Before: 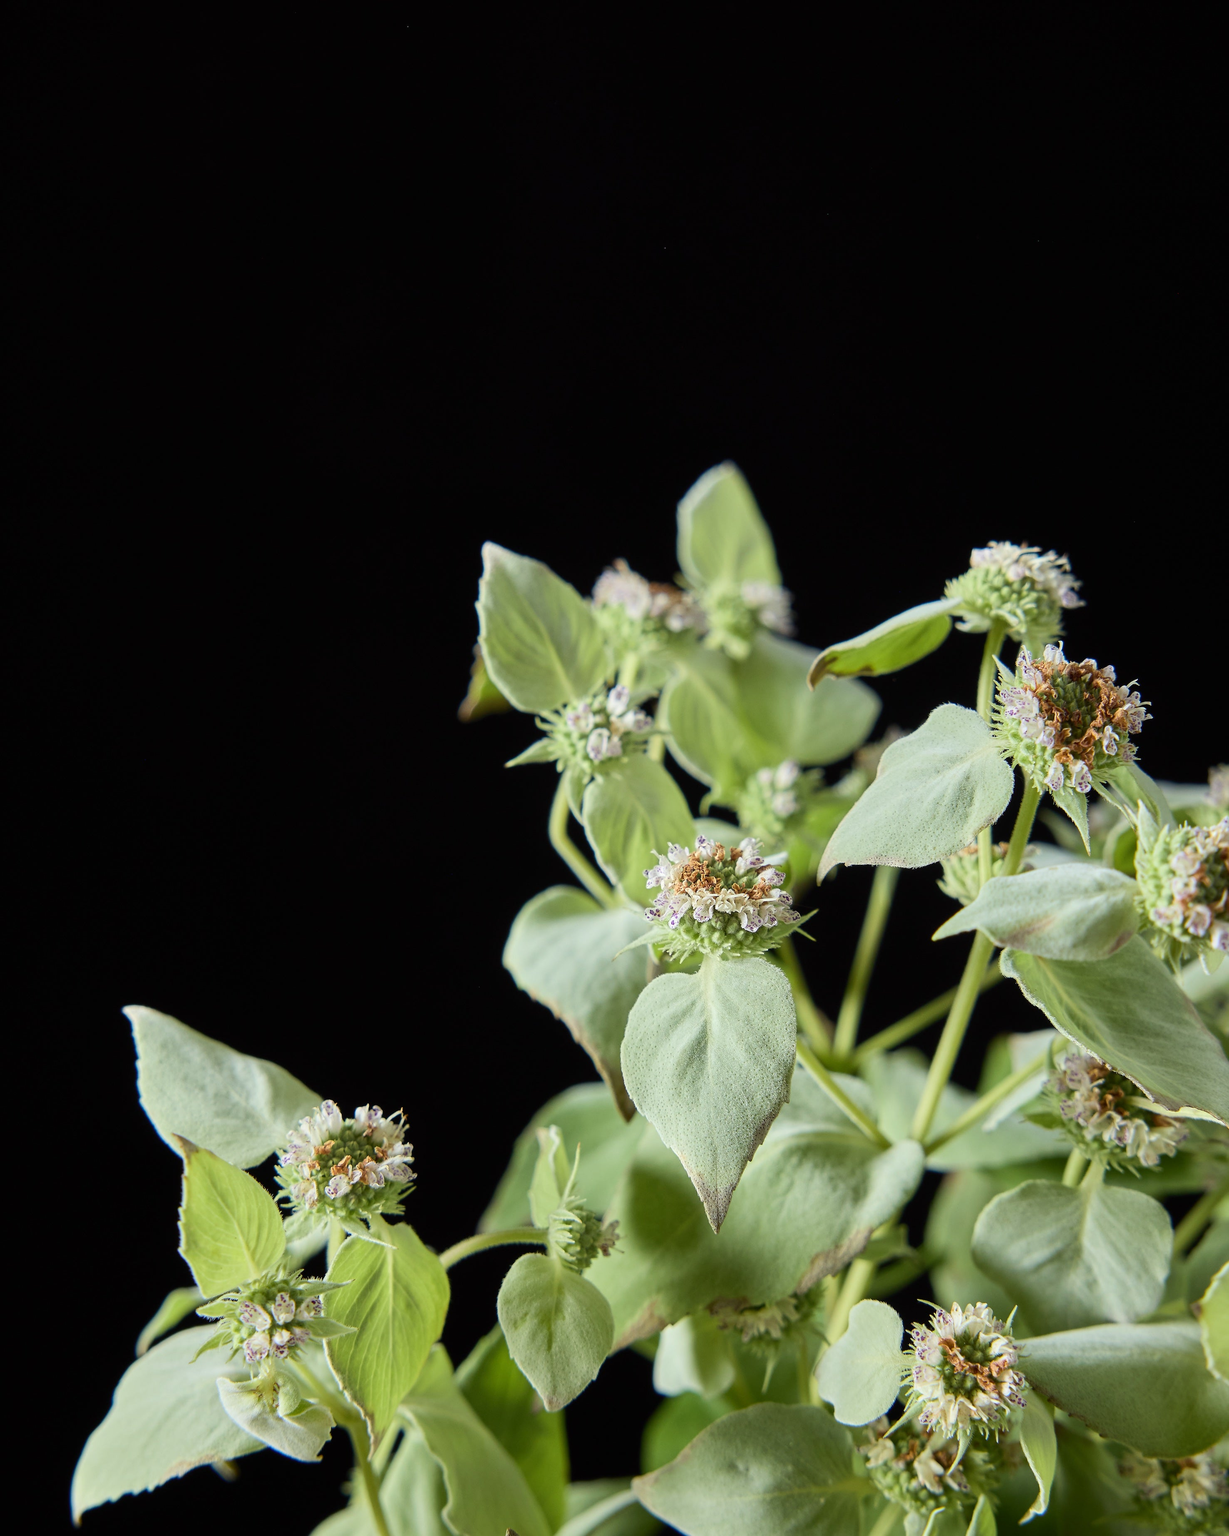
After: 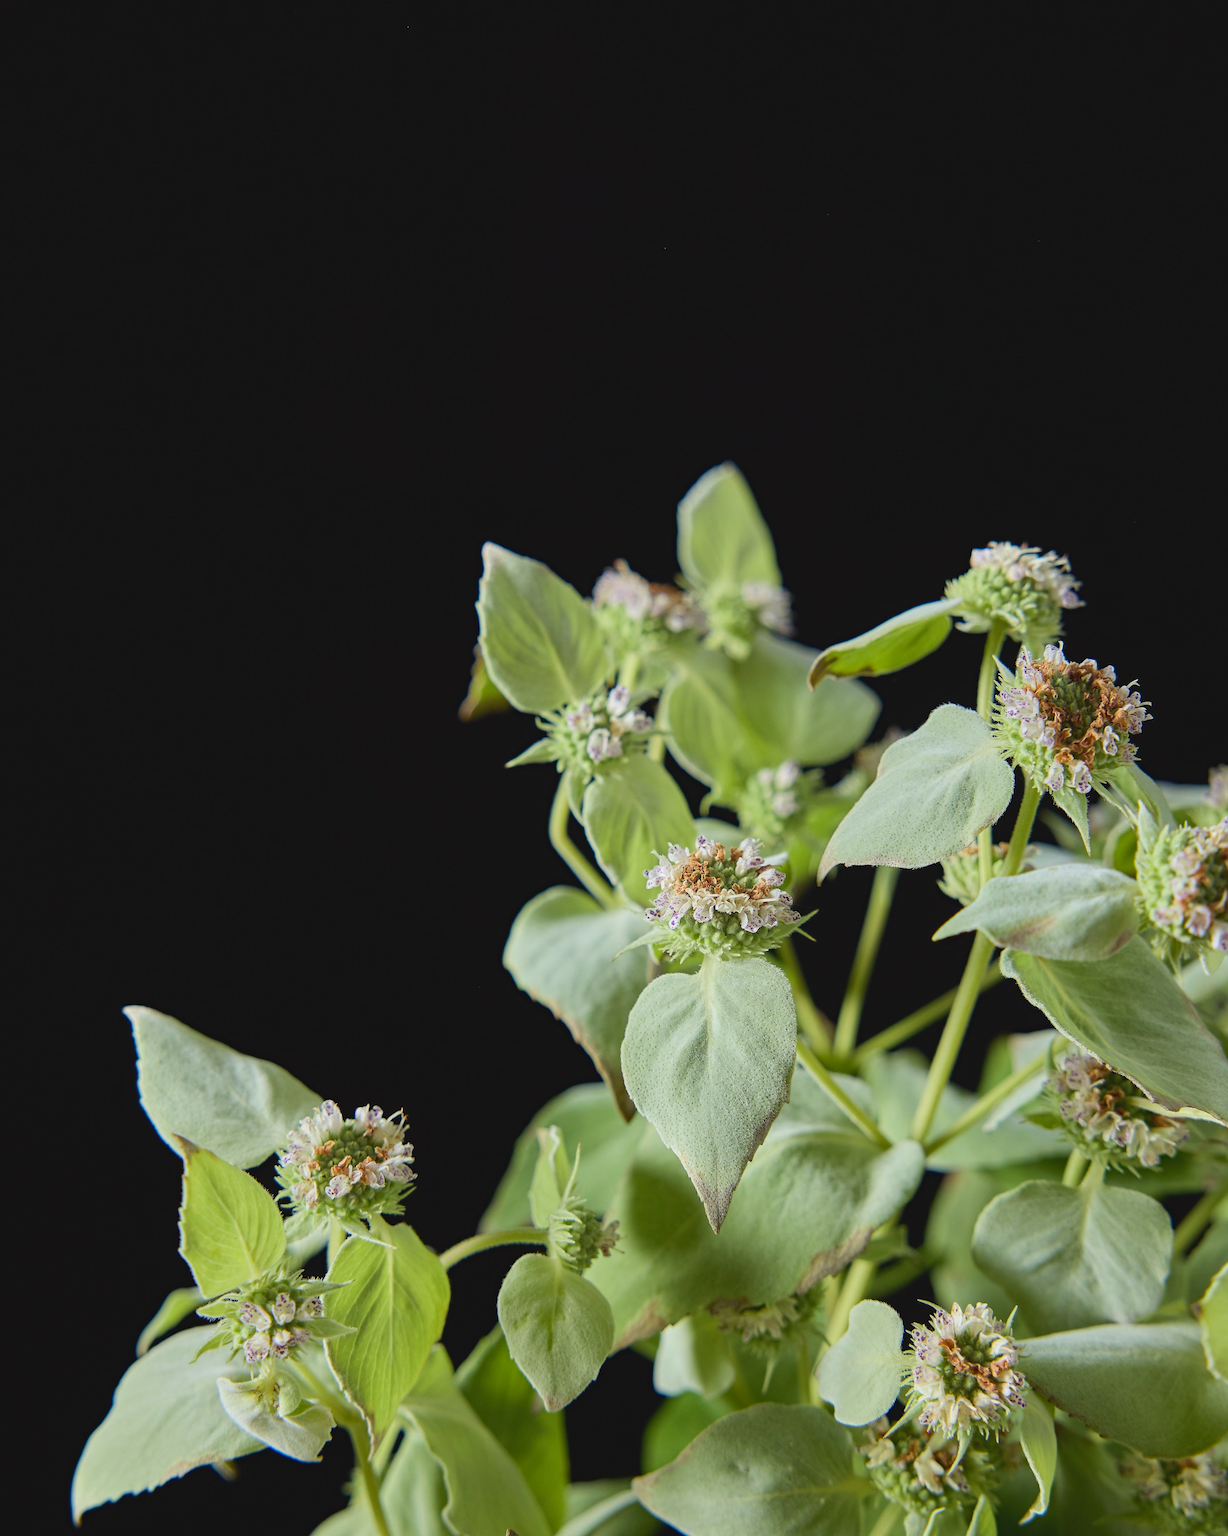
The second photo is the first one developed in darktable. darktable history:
haze removal: compatibility mode true, adaptive false
contrast brightness saturation: contrast -0.11
bloom: size 13.65%, threshold 98.39%, strength 4.82%
